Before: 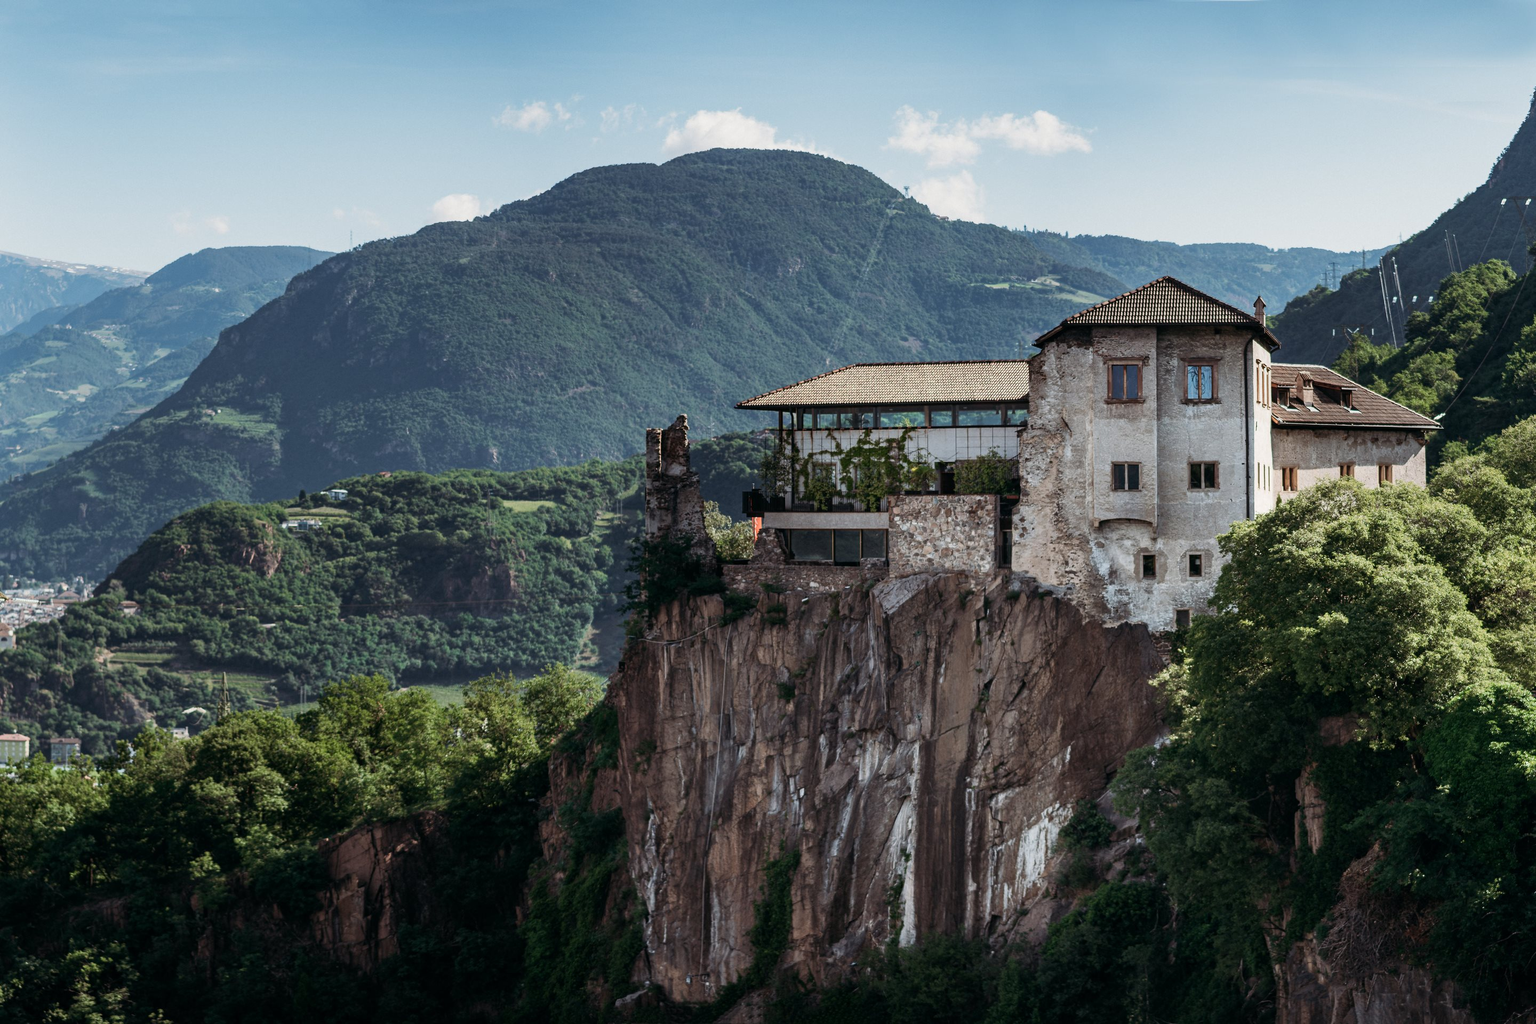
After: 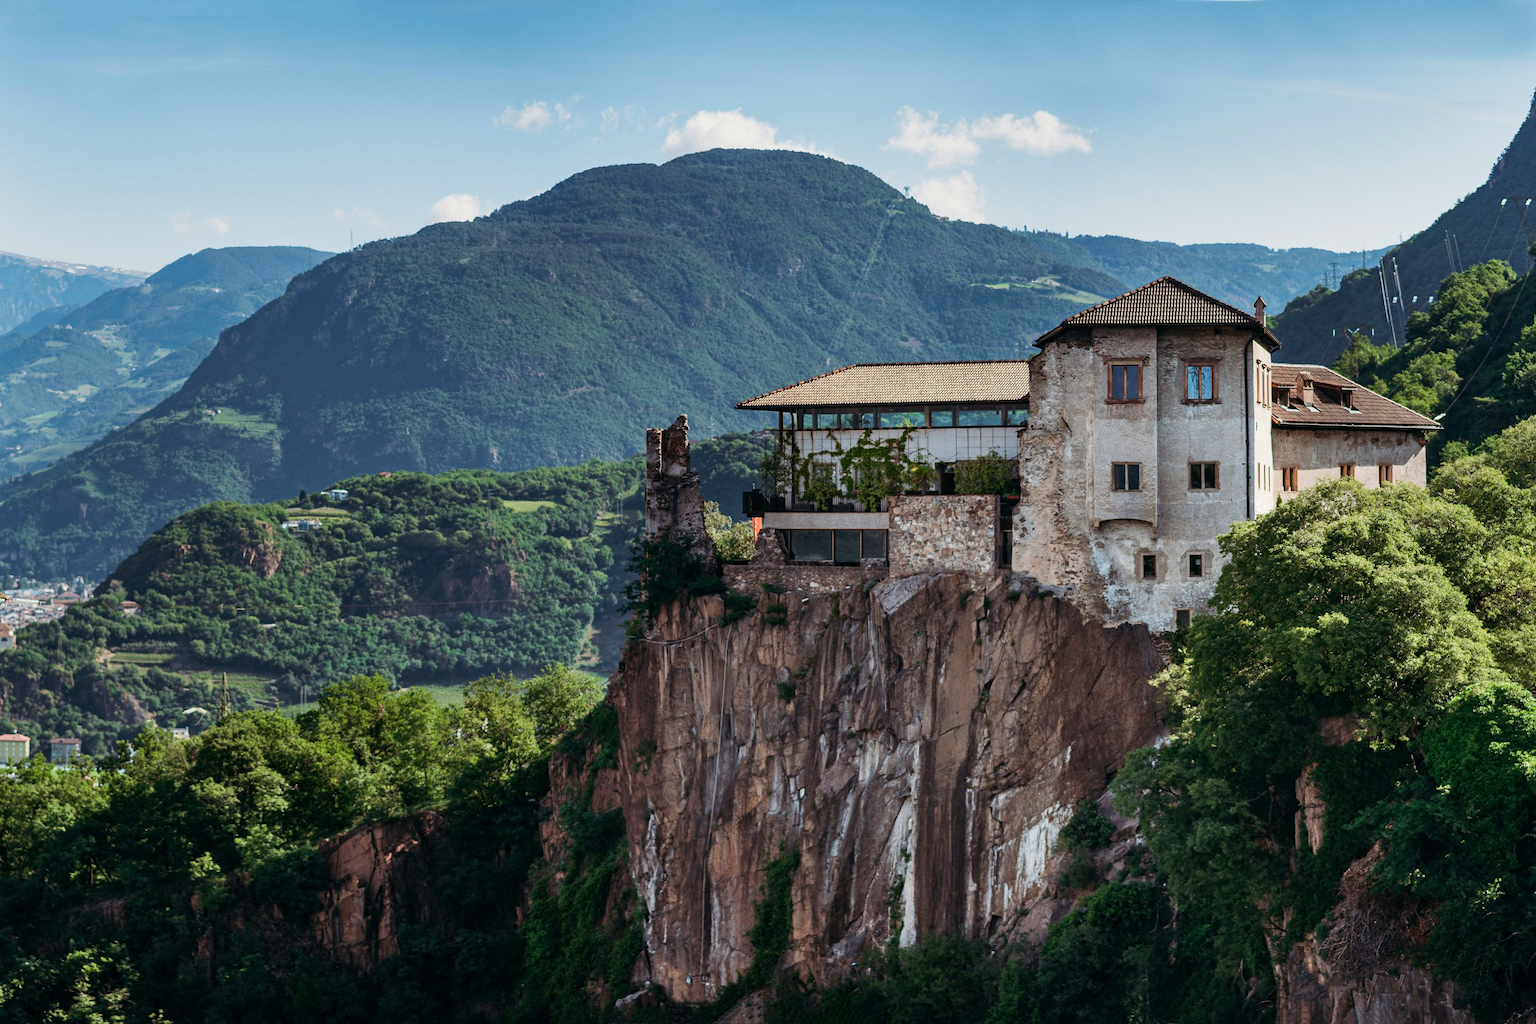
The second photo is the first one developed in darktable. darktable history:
color correction: highlights b* 0.031, saturation 1.3
shadows and highlights: shadows 37.59, highlights -26.82, soften with gaussian
